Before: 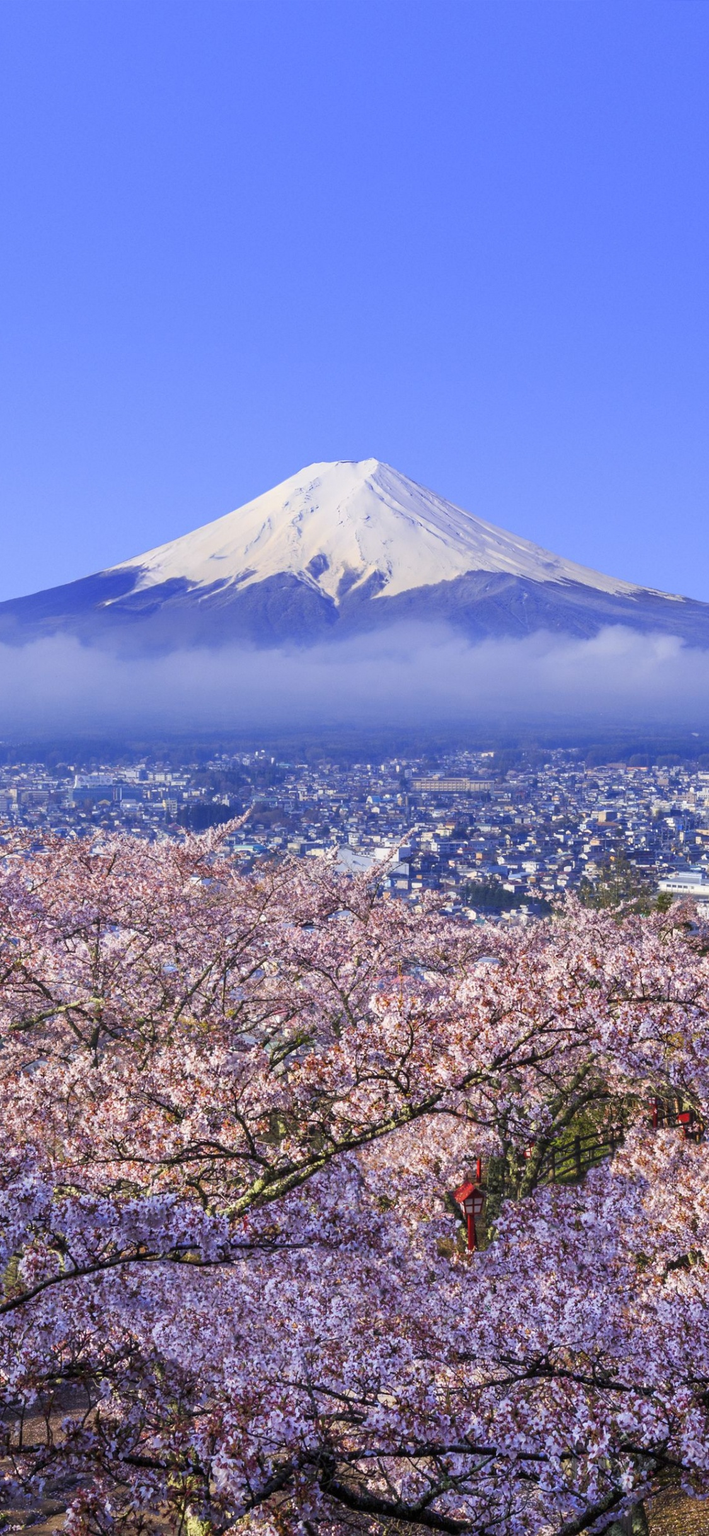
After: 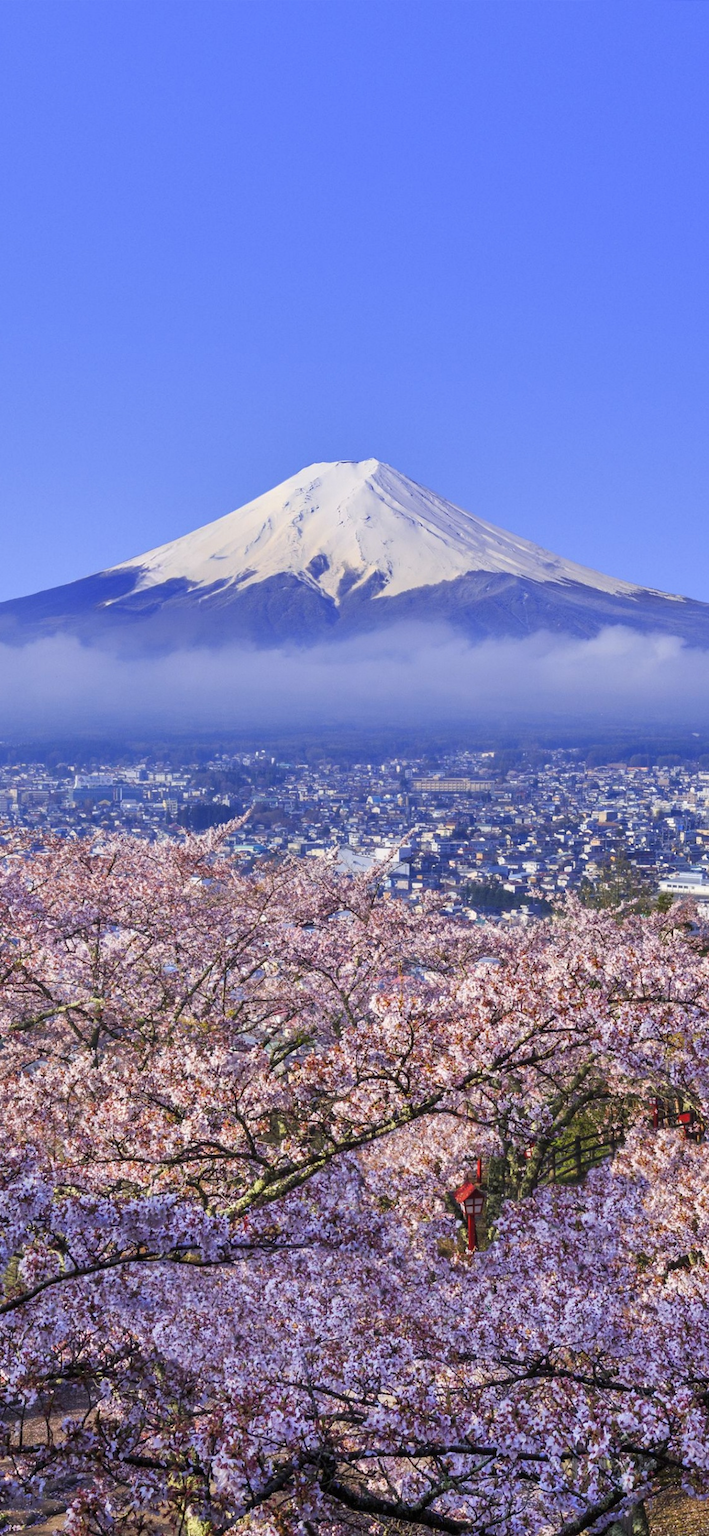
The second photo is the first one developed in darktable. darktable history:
shadows and highlights: white point adjustment 0.045, soften with gaussian
